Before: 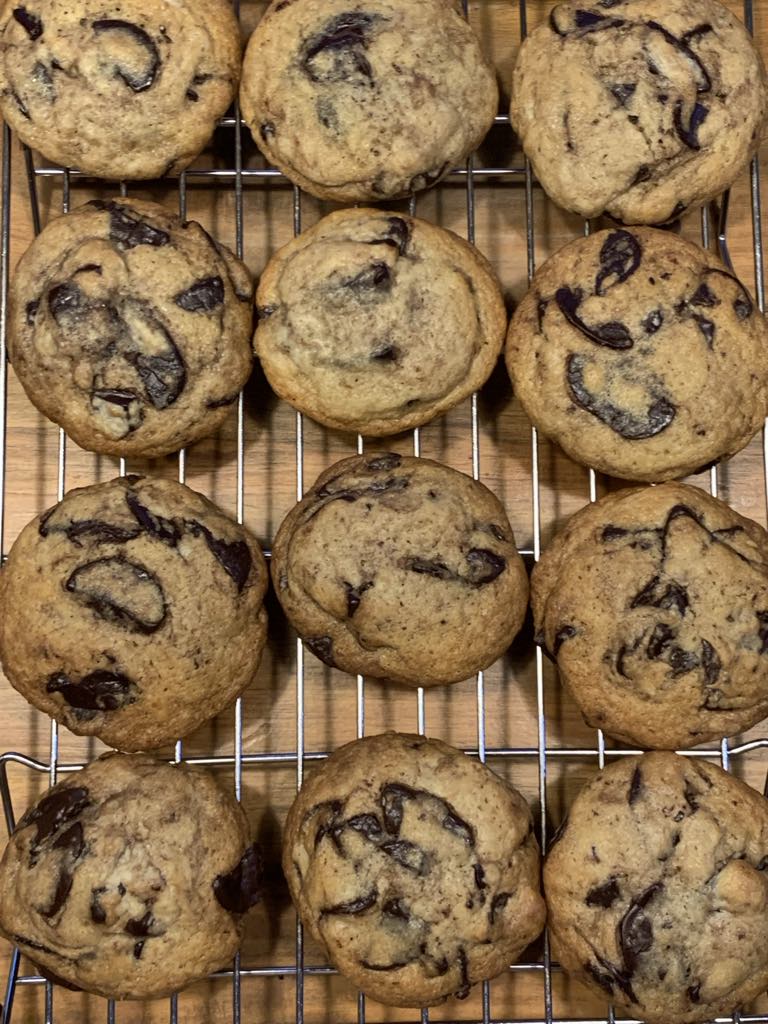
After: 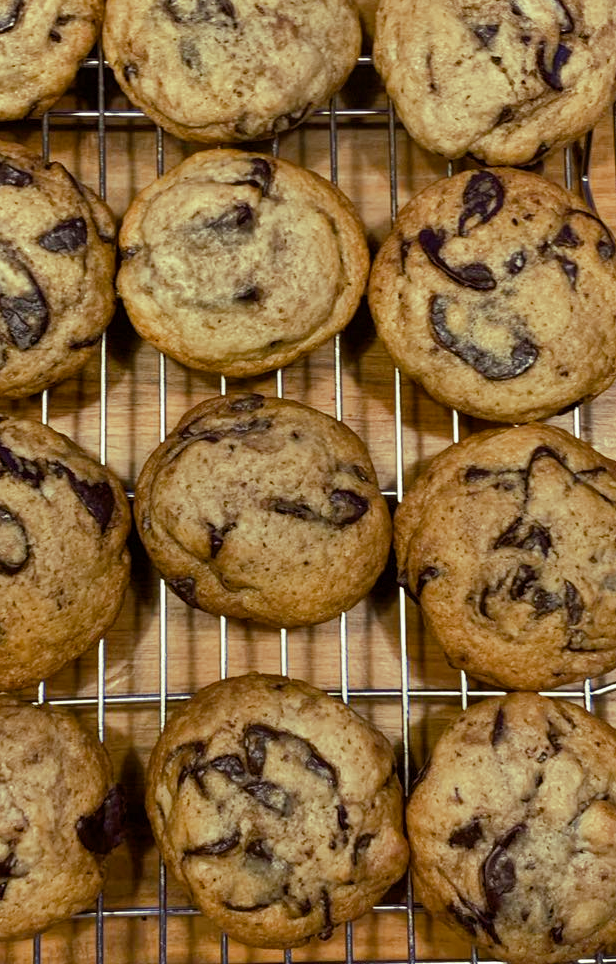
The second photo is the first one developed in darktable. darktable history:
color balance rgb: perceptual saturation grading › global saturation 20%, perceptual saturation grading › highlights -25%, perceptual saturation grading › shadows 25%
crop and rotate: left 17.959%, top 5.771%, right 1.742%
tone equalizer: on, module defaults
contrast brightness saturation: saturation -0.05
split-toning: shadows › hue 290.82°, shadows › saturation 0.34, highlights › saturation 0.38, balance 0, compress 50%
